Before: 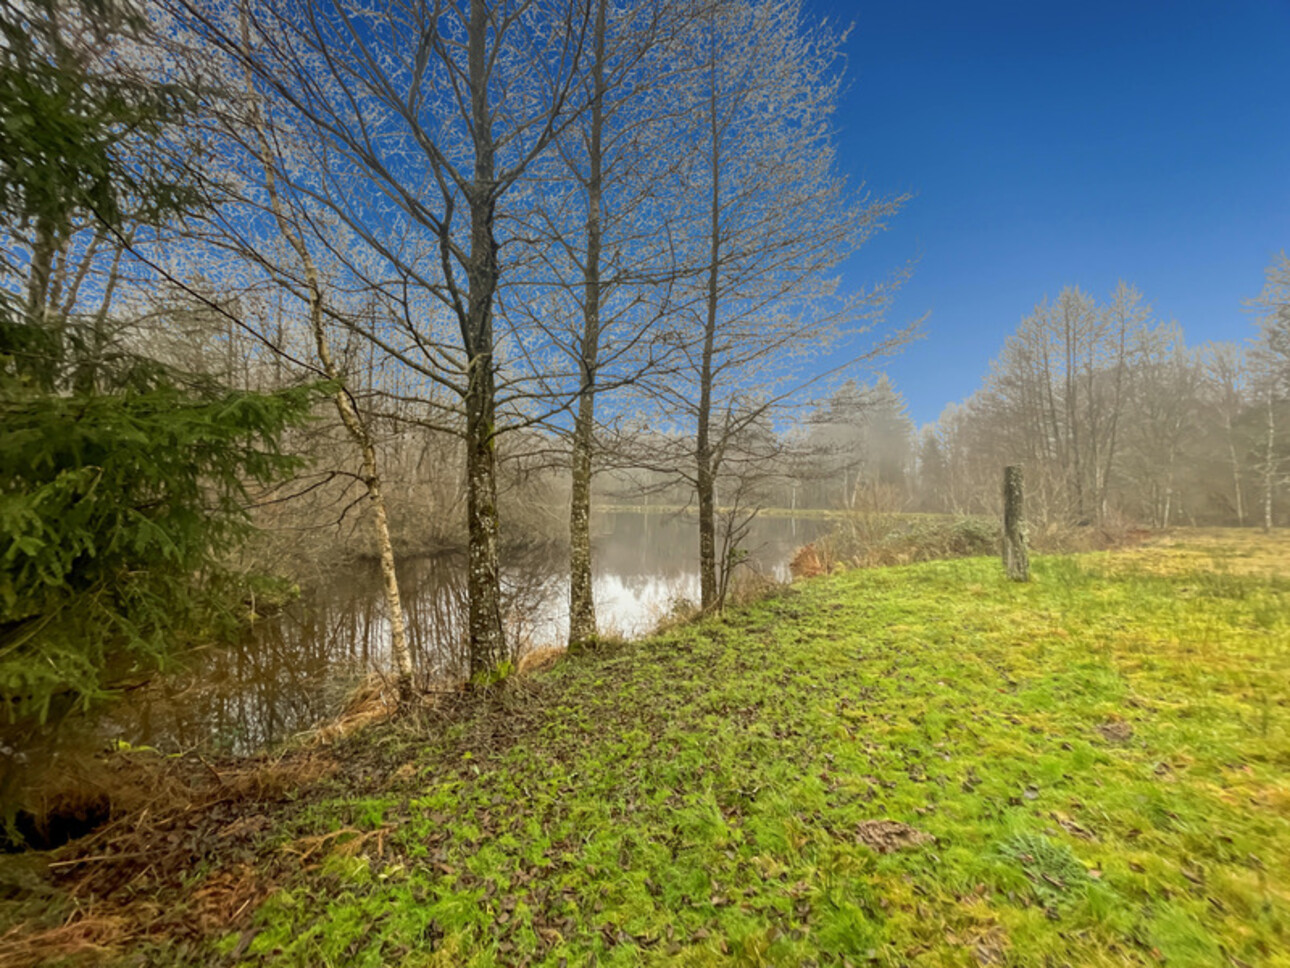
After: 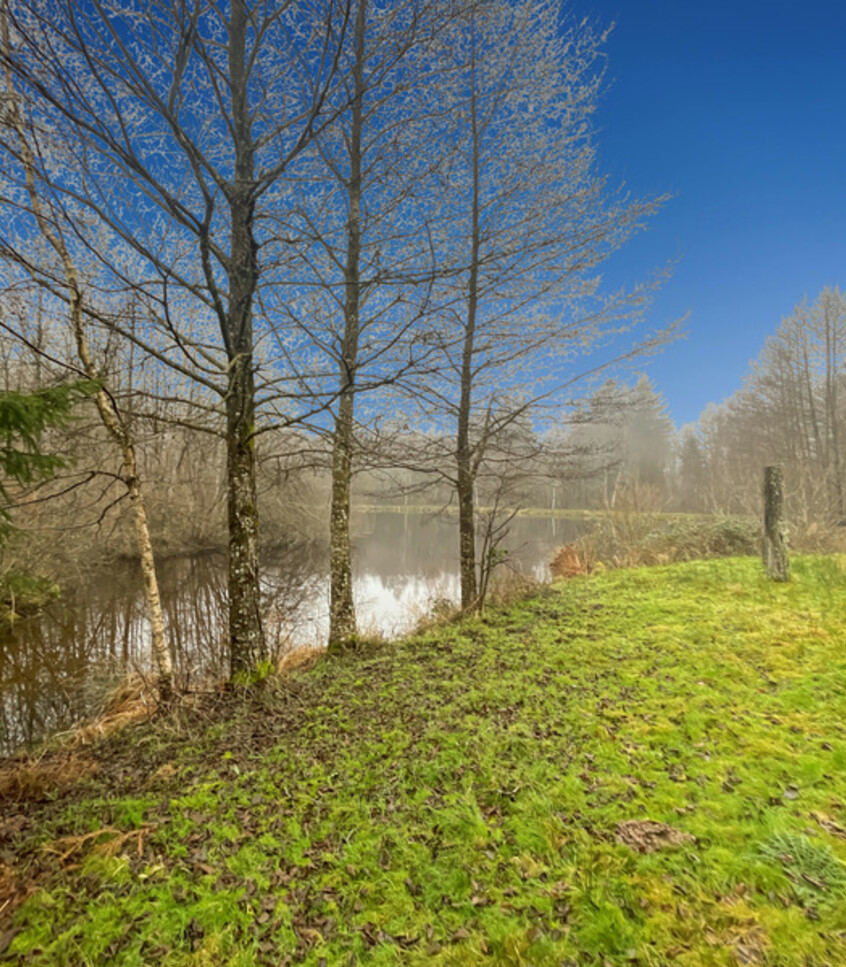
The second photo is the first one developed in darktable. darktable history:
crop and rotate: left 18.664%, right 15.729%
